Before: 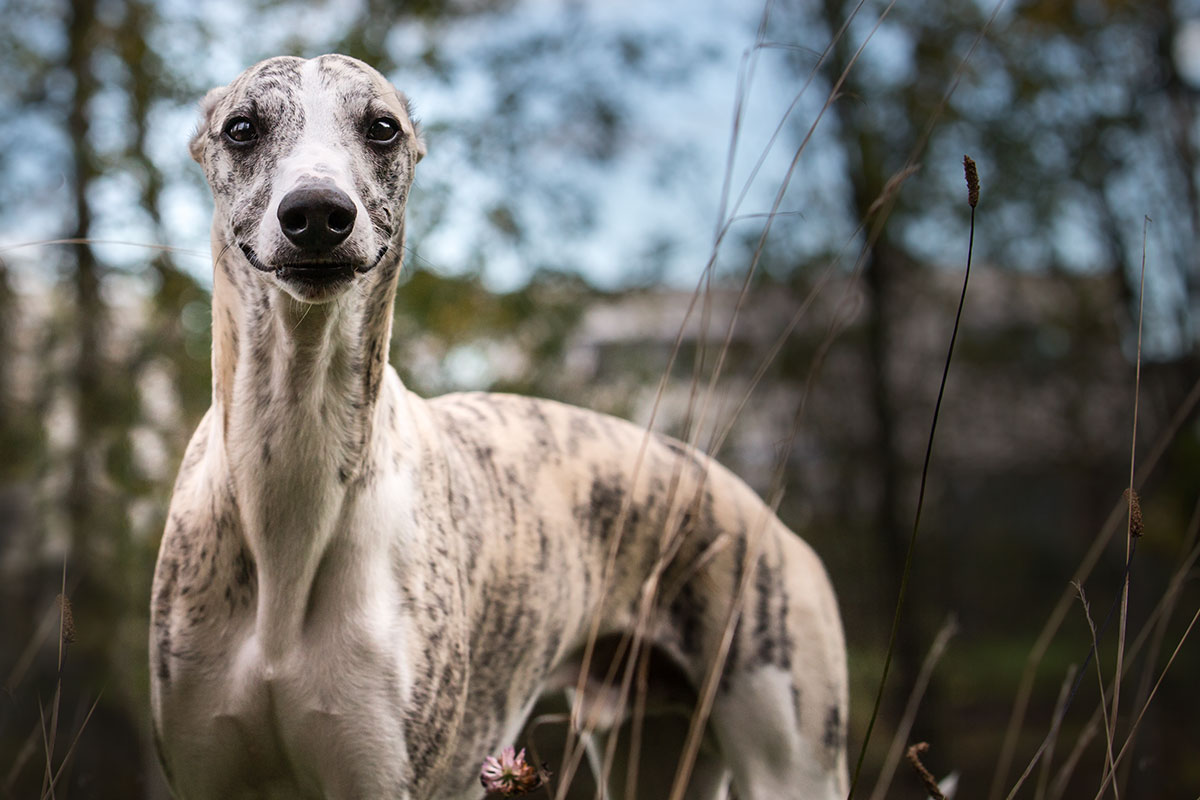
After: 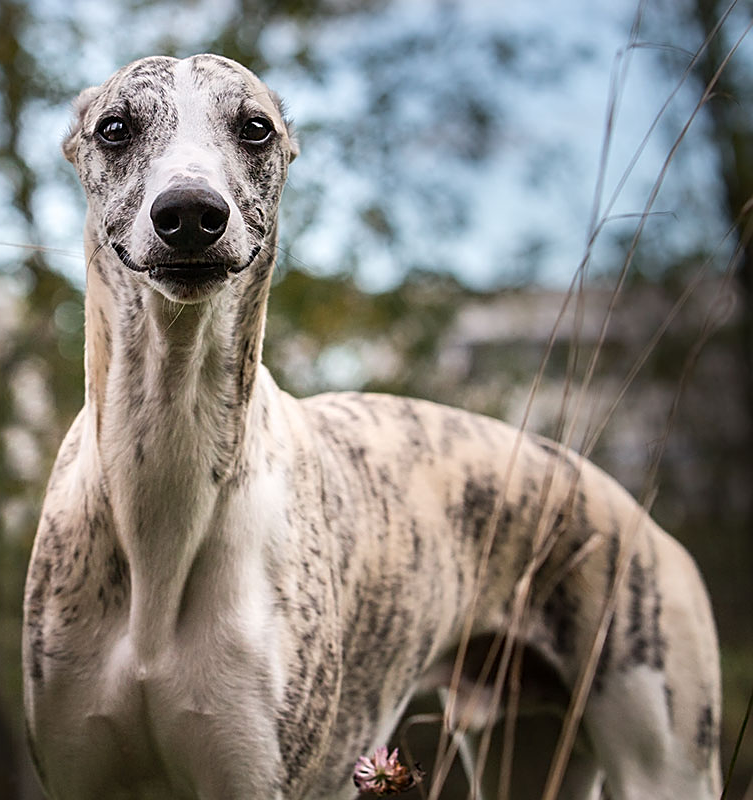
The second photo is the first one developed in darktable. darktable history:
sharpen: on, module defaults
crop: left 10.644%, right 26.528%
